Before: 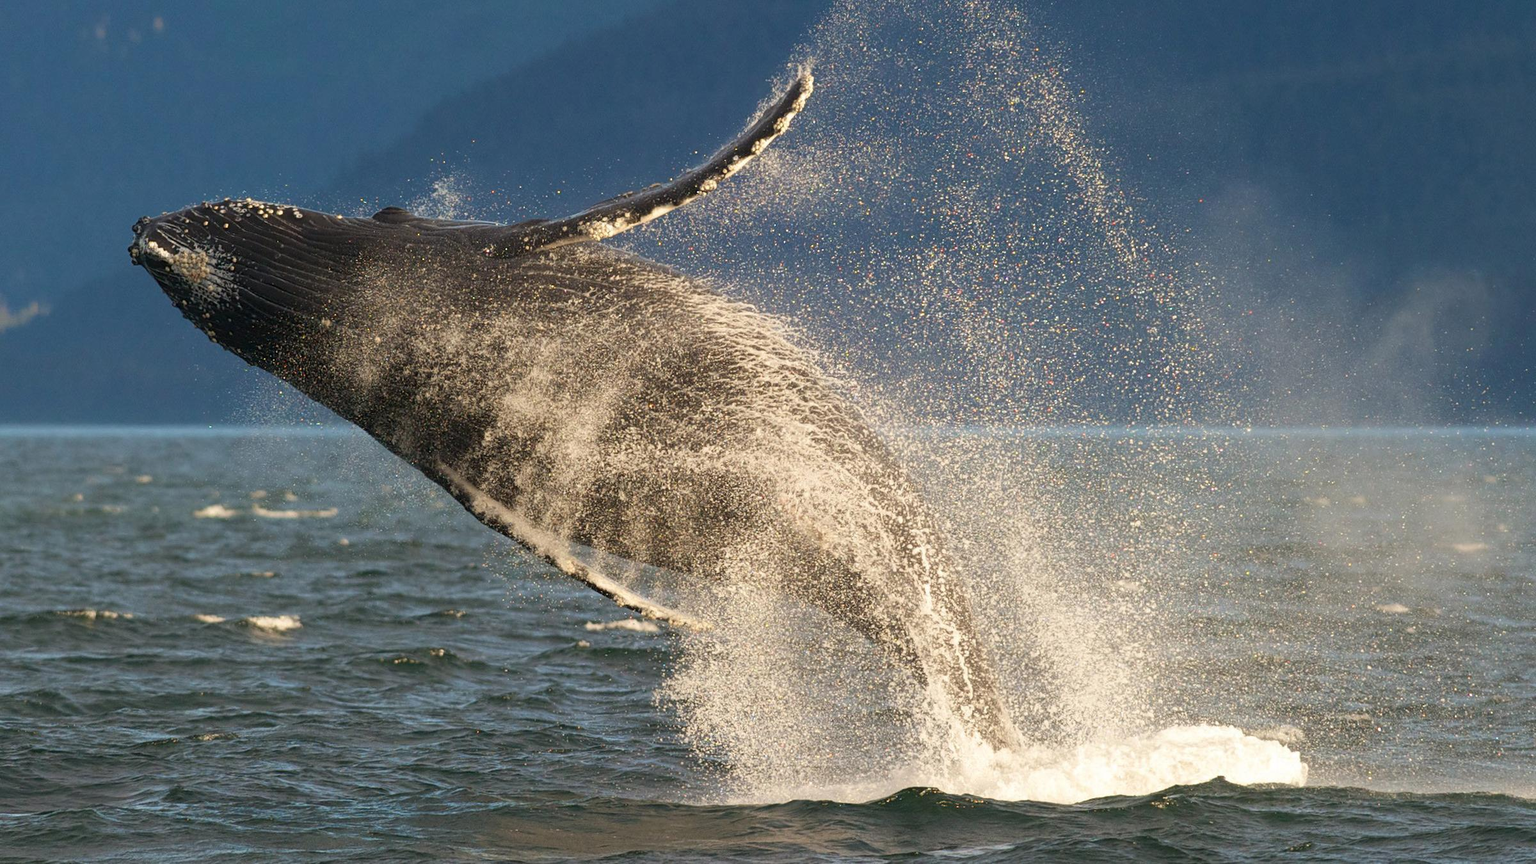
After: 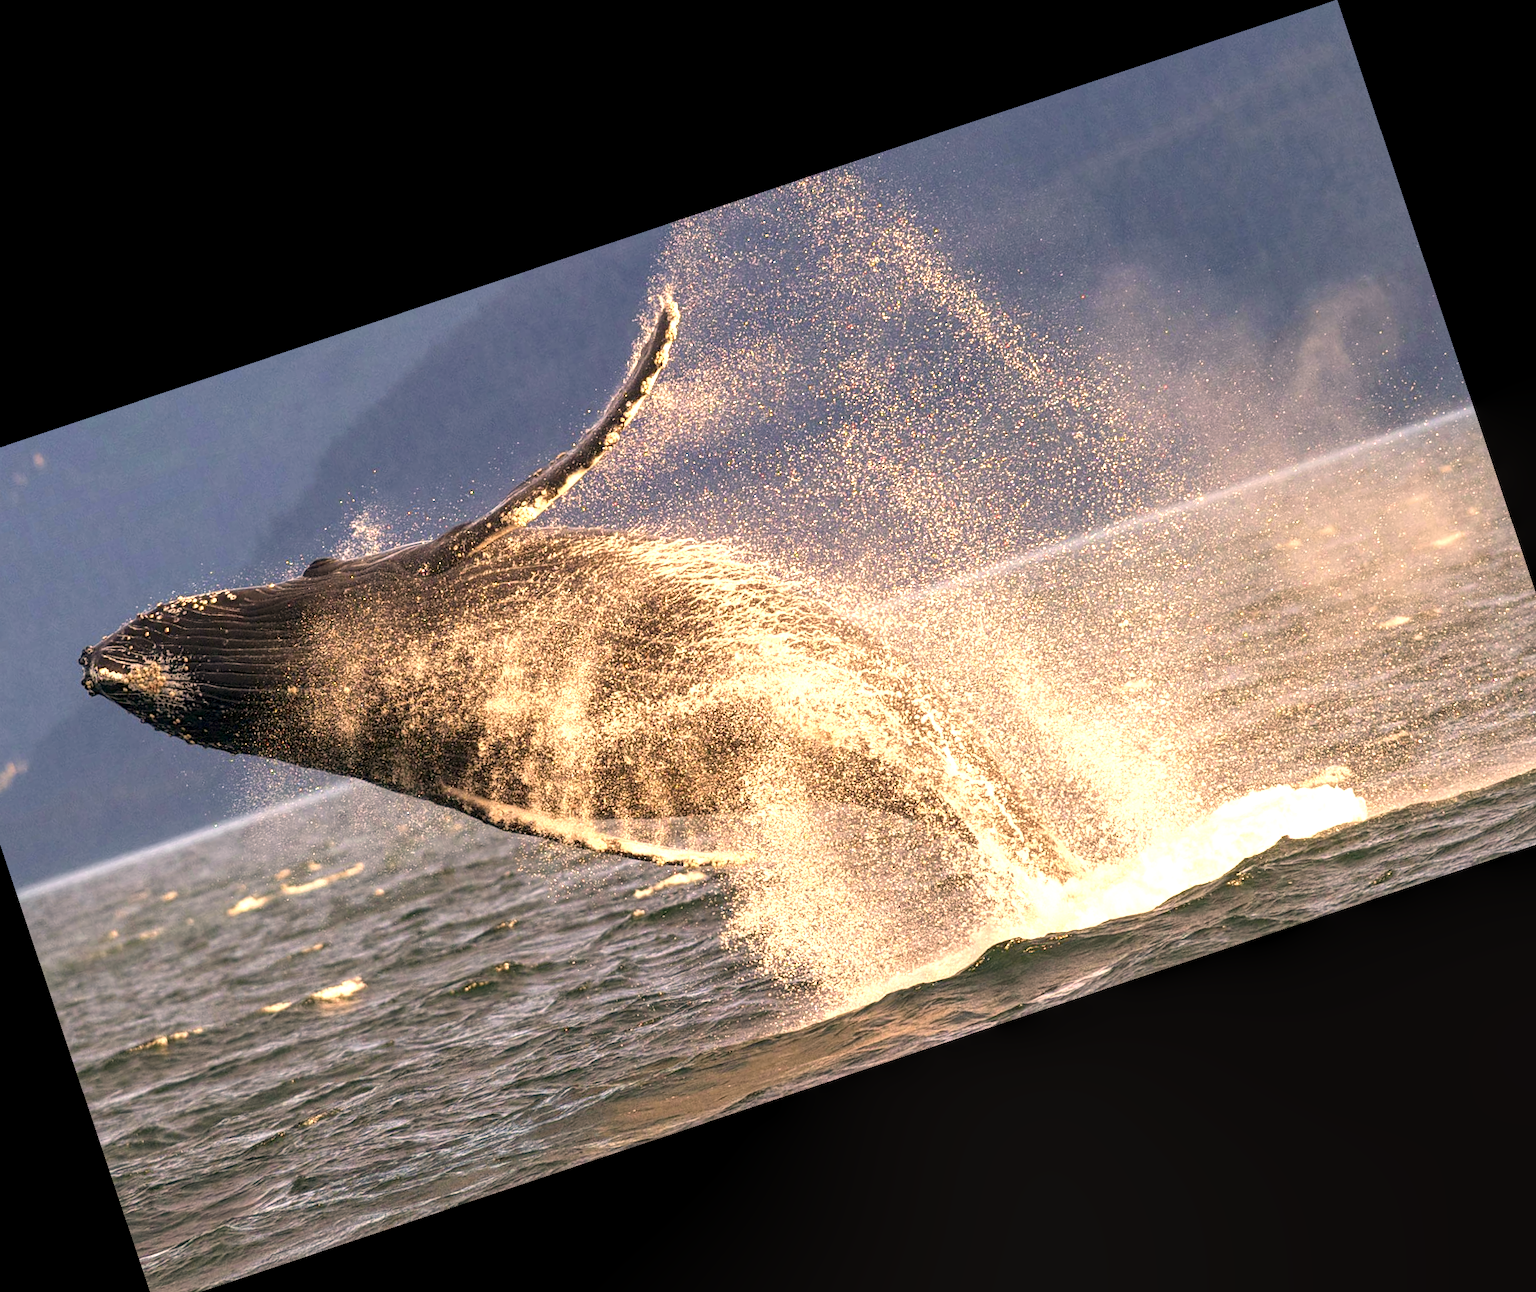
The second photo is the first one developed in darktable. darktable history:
color correction: highlights a* 17.84, highlights b* 18.55
local contrast: detail 142%
crop and rotate: angle 18.52°, left 6.914%, right 4.299%, bottom 1.07%
exposure: black level correction 0, exposure 0.898 EV, compensate highlight preservation false
